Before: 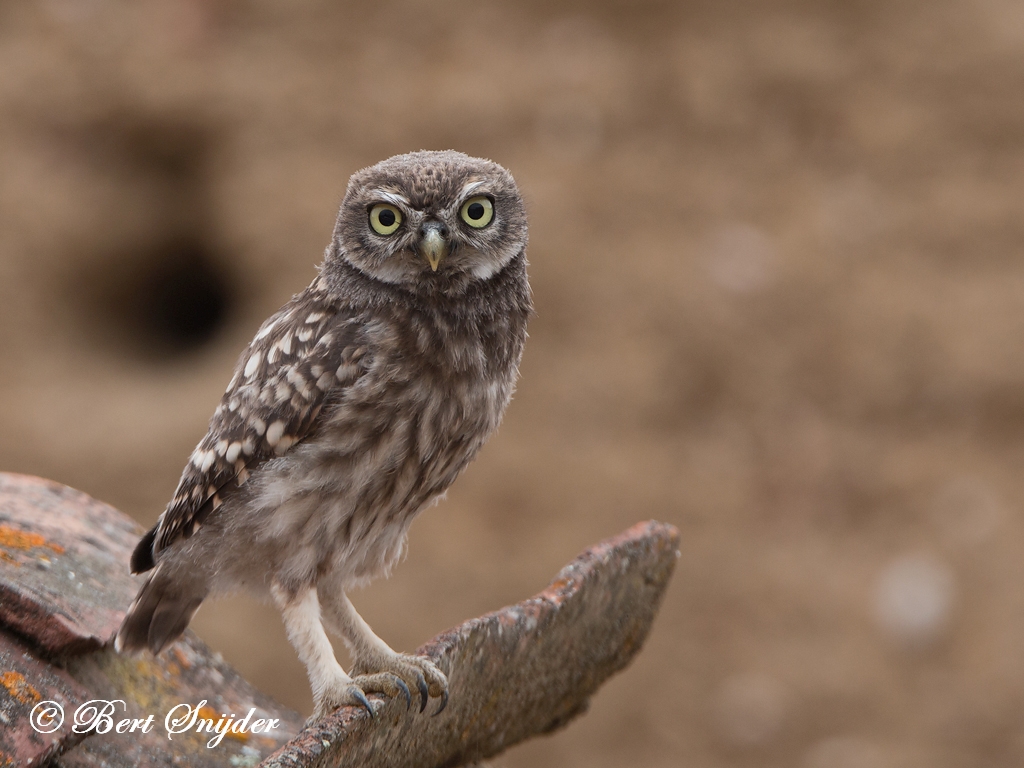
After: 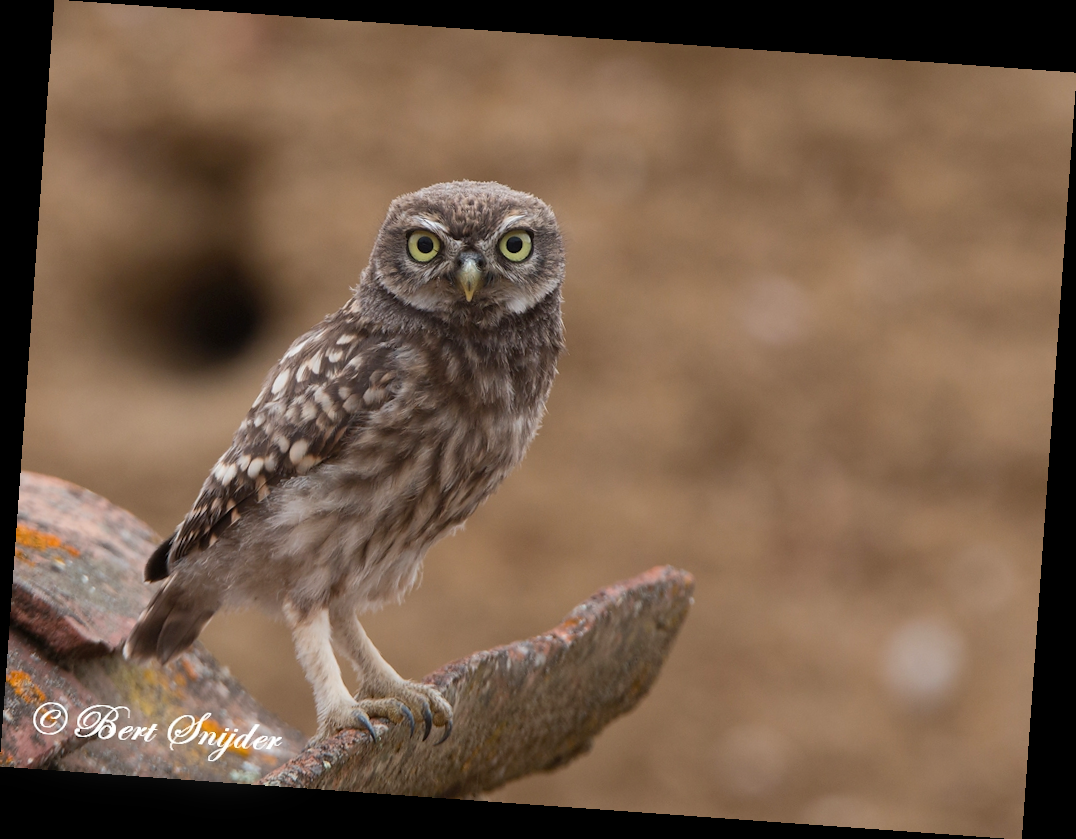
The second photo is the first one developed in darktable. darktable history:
color balance rgb: perceptual saturation grading › global saturation 10%, global vibrance 20%
bloom: size 5%, threshold 95%, strength 15%
rotate and perspective: rotation 4.1°, automatic cropping off
